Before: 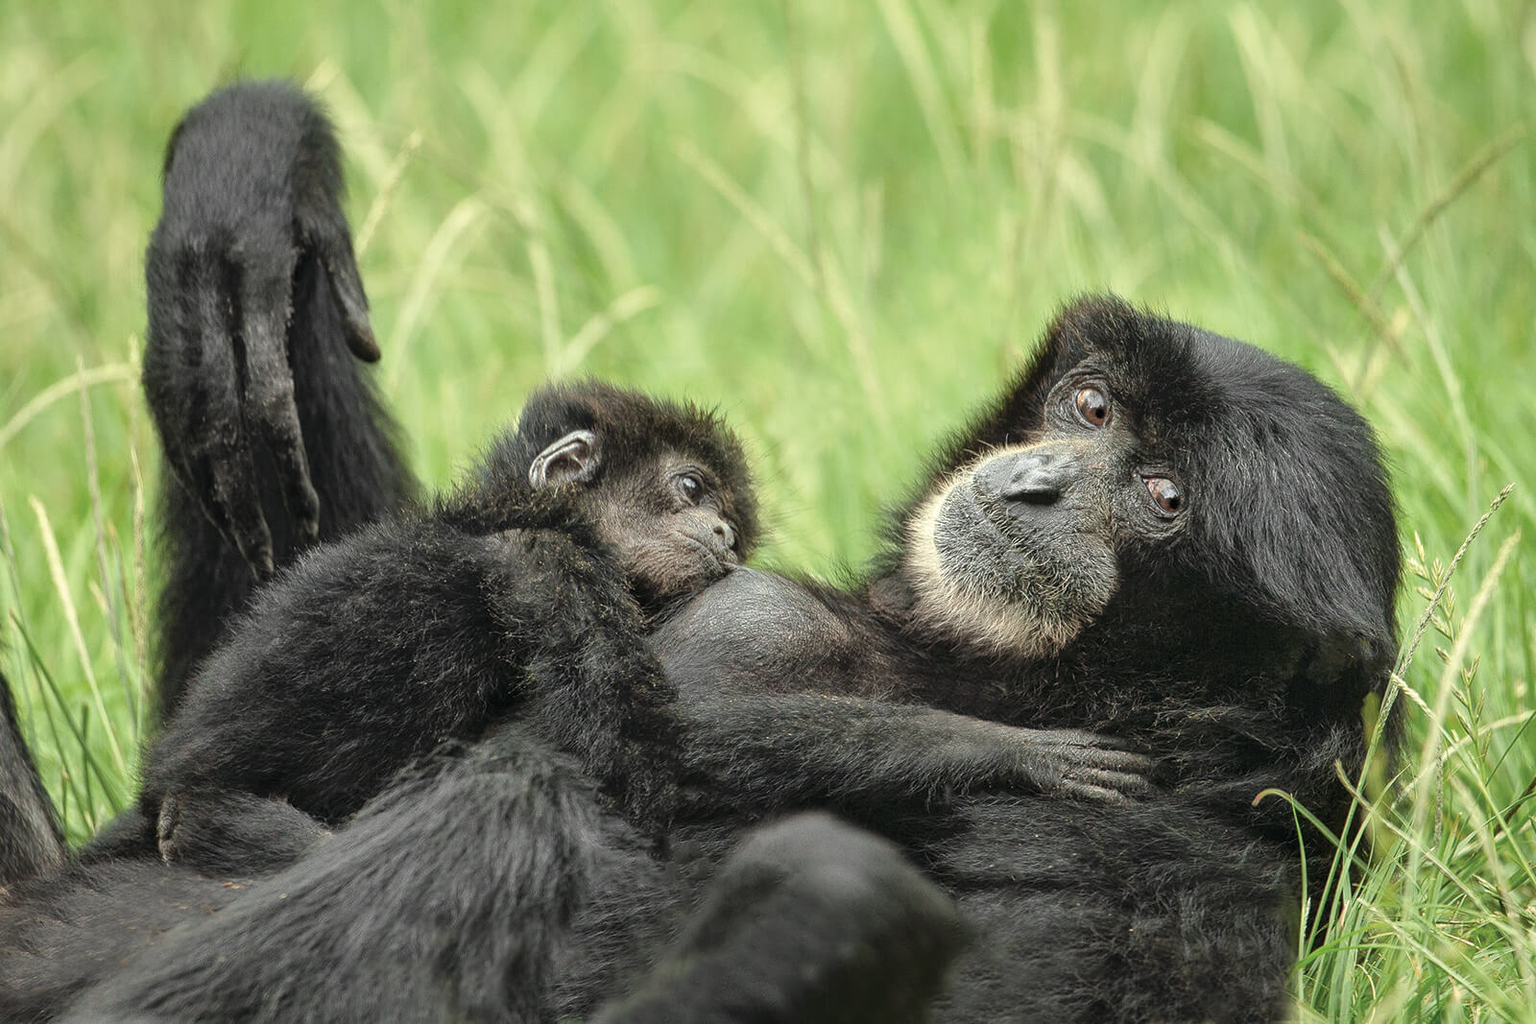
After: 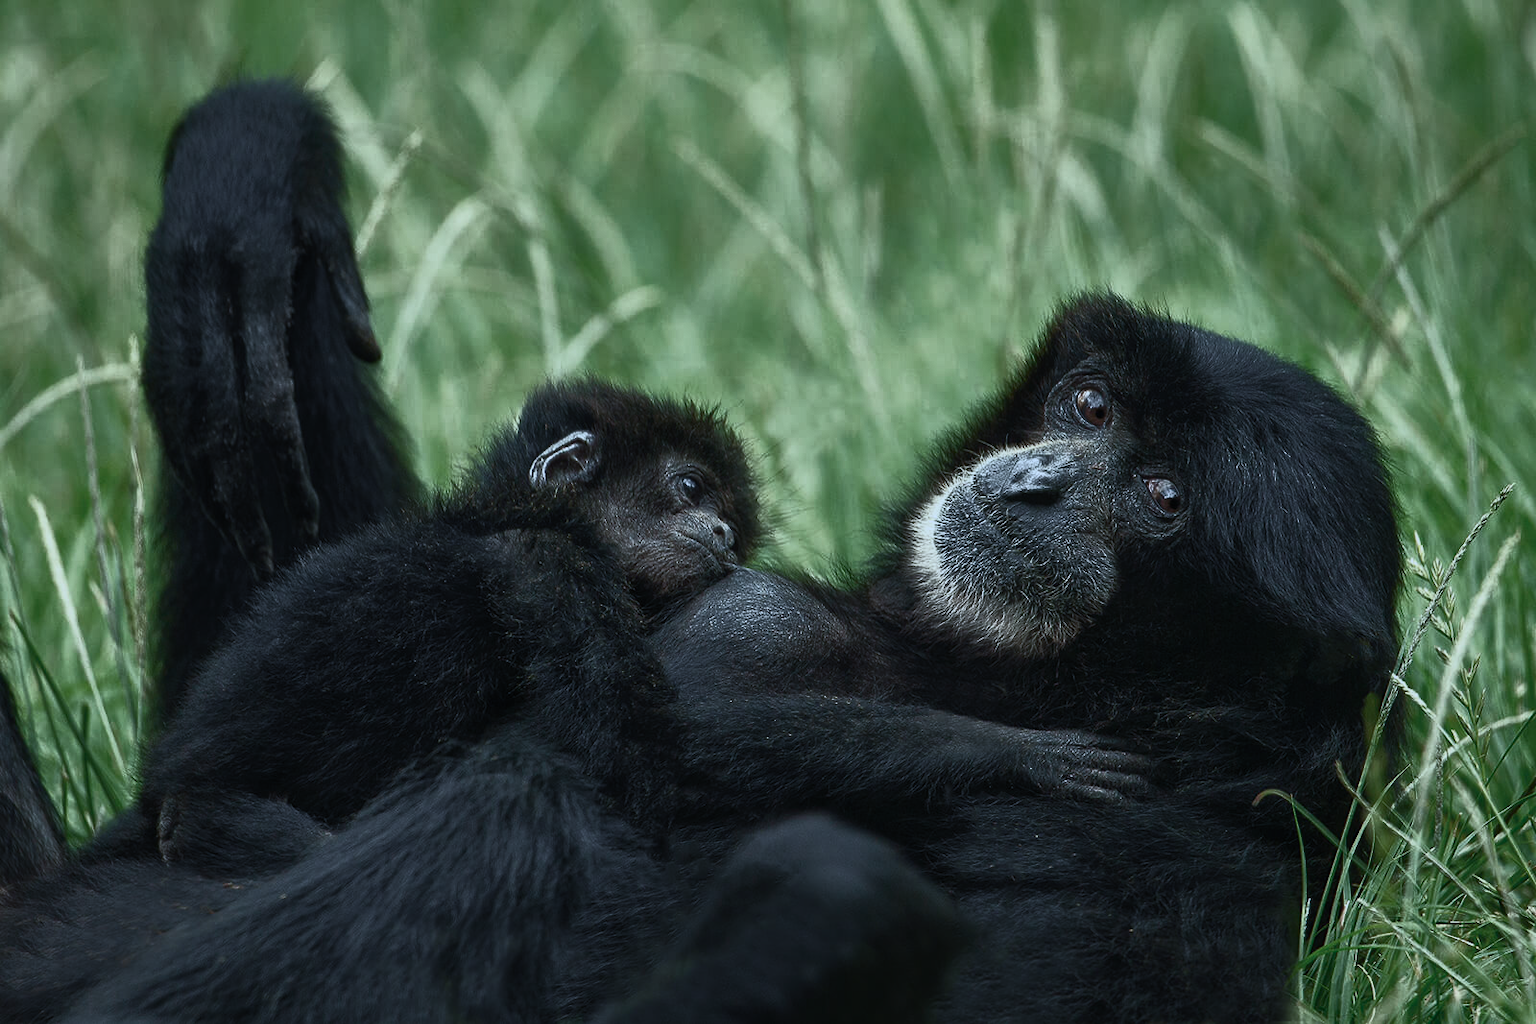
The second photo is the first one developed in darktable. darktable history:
contrast brightness saturation: contrast 0.63, brightness 0.359, saturation 0.14
color calibration: illuminant custom, x 0.388, y 0.387, temperature 3818.83 K
tone equalizer: -8 EV -1.97 EV, -7 EV -1.98 EV, -6 EV -1.97 EV, -5 EV -1.98 EV, -4 EV -1.97 EV, -3 EV -1.97 EV, -2 EV -1.98 EV, -1 EV -1.61 EV, +0 EV -1.98 EV, edges refinement/feathering 500, mask exposure compensation -1.57 EV, preserve details no
